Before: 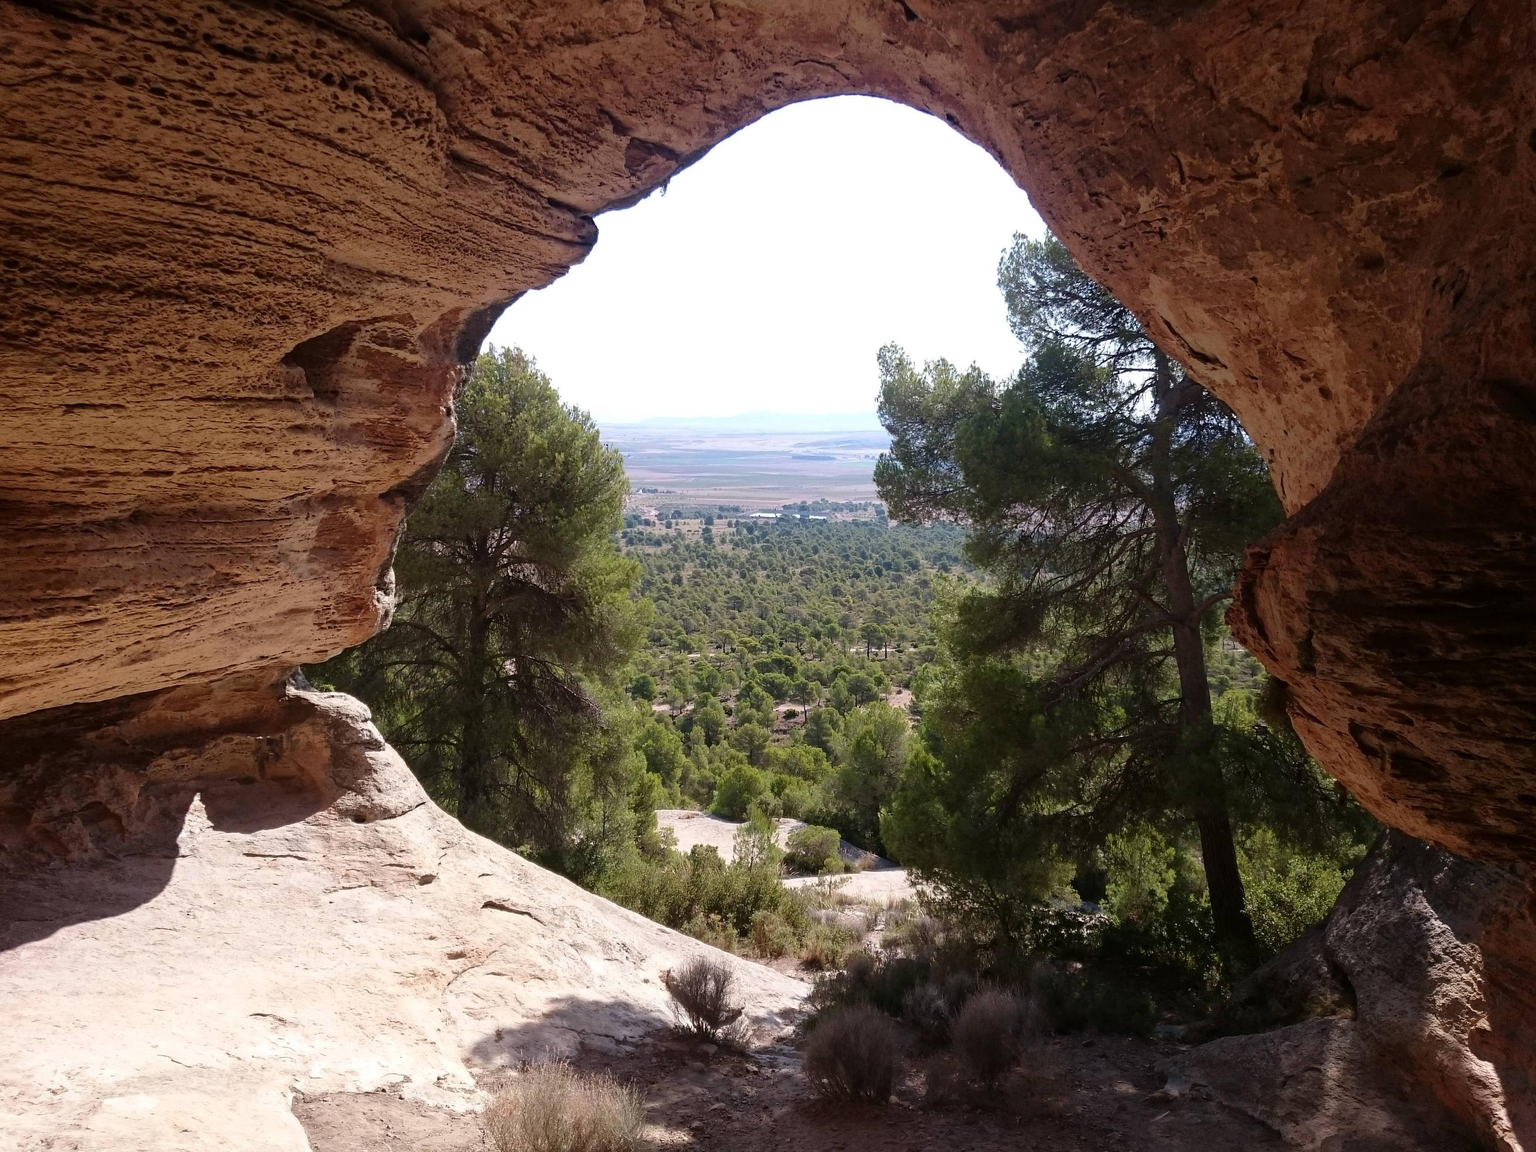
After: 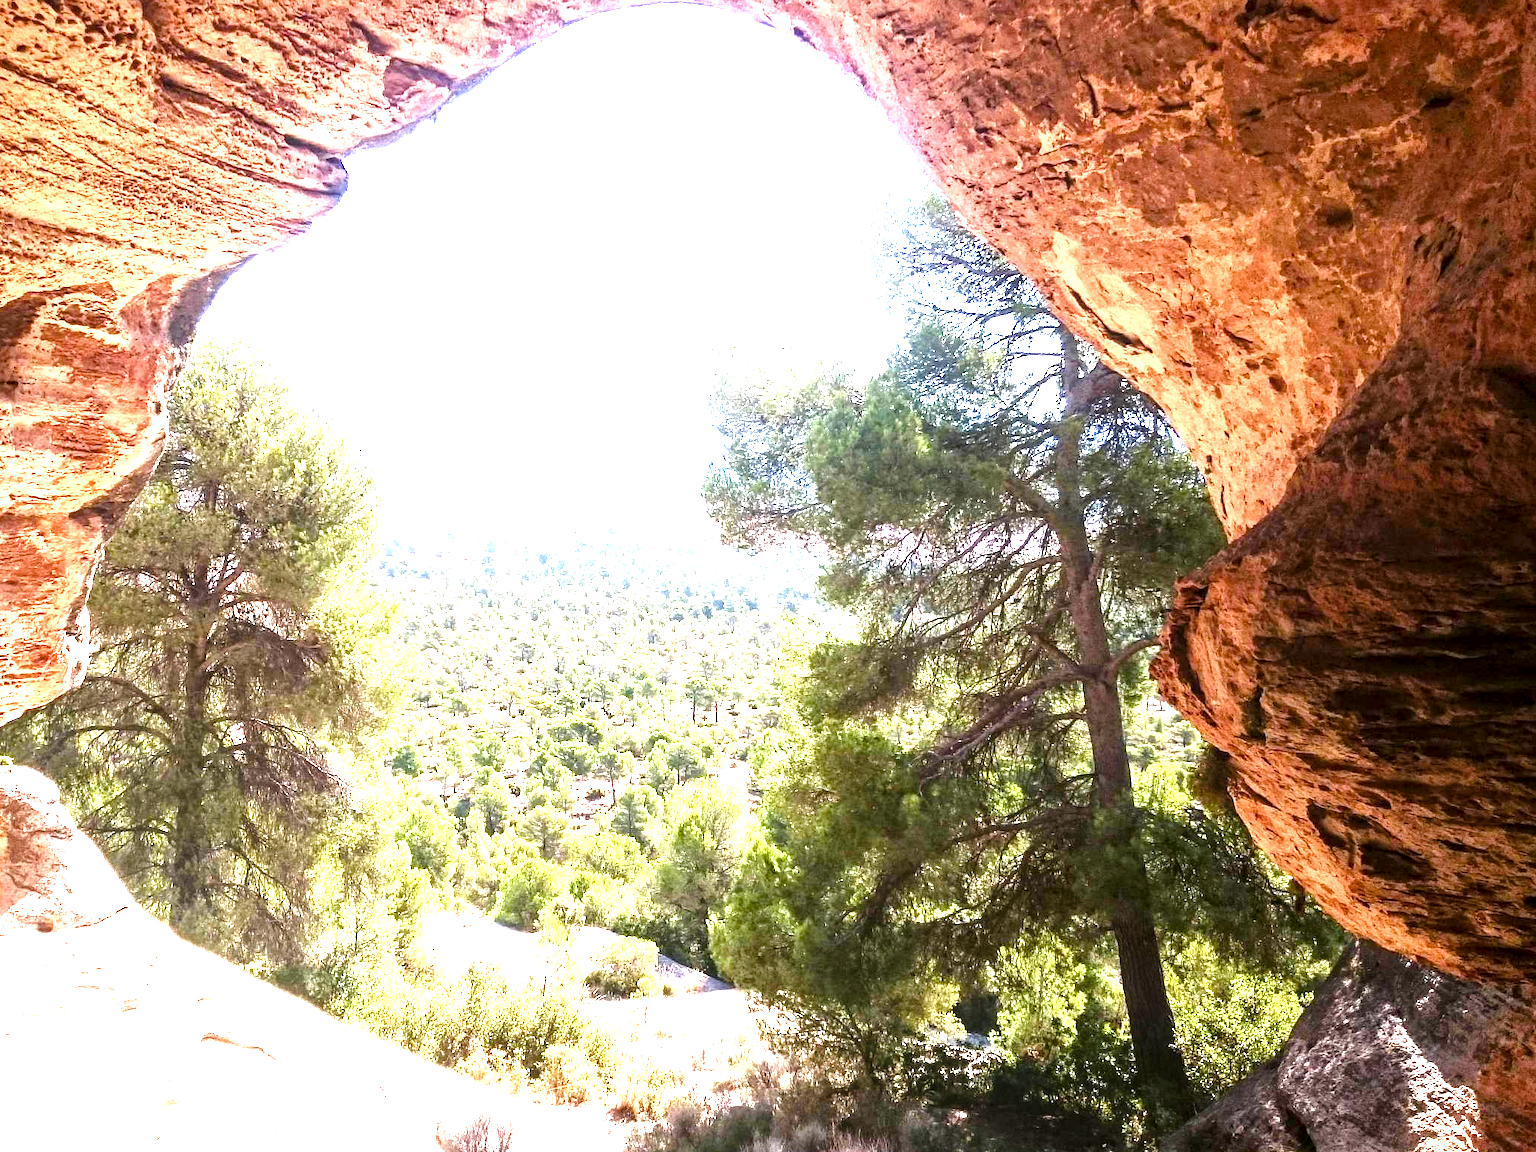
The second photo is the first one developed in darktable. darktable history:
exposure: exposure 2.014 EV, compensate exposure bias true, compensate highlight preservation false
color balance rgb: shadows lift › luminance -10.22%, highlights gain › luminance 17.643%, perceptual saturation grading › global saturation 20%, perceptual saturation grading › highlights -25.196%, perceptual saturation grading › shadows 24.996%, global vibrance 14.944%
local contrast: detail 130%
crop and rotate: left 21.184%, top 8.054%, right 0.464%, bottom 13.557%
tone equalizer: -8 EV -0.723 EV, -7 EV -0.735 EV, -6 EV -0.622 EV, -5 EV -0.403 EV, -3 EV 0.398 EV, -2 EV 0.6 EV, -1 EV 0.681 EV, +0 EV 0.763 EV
